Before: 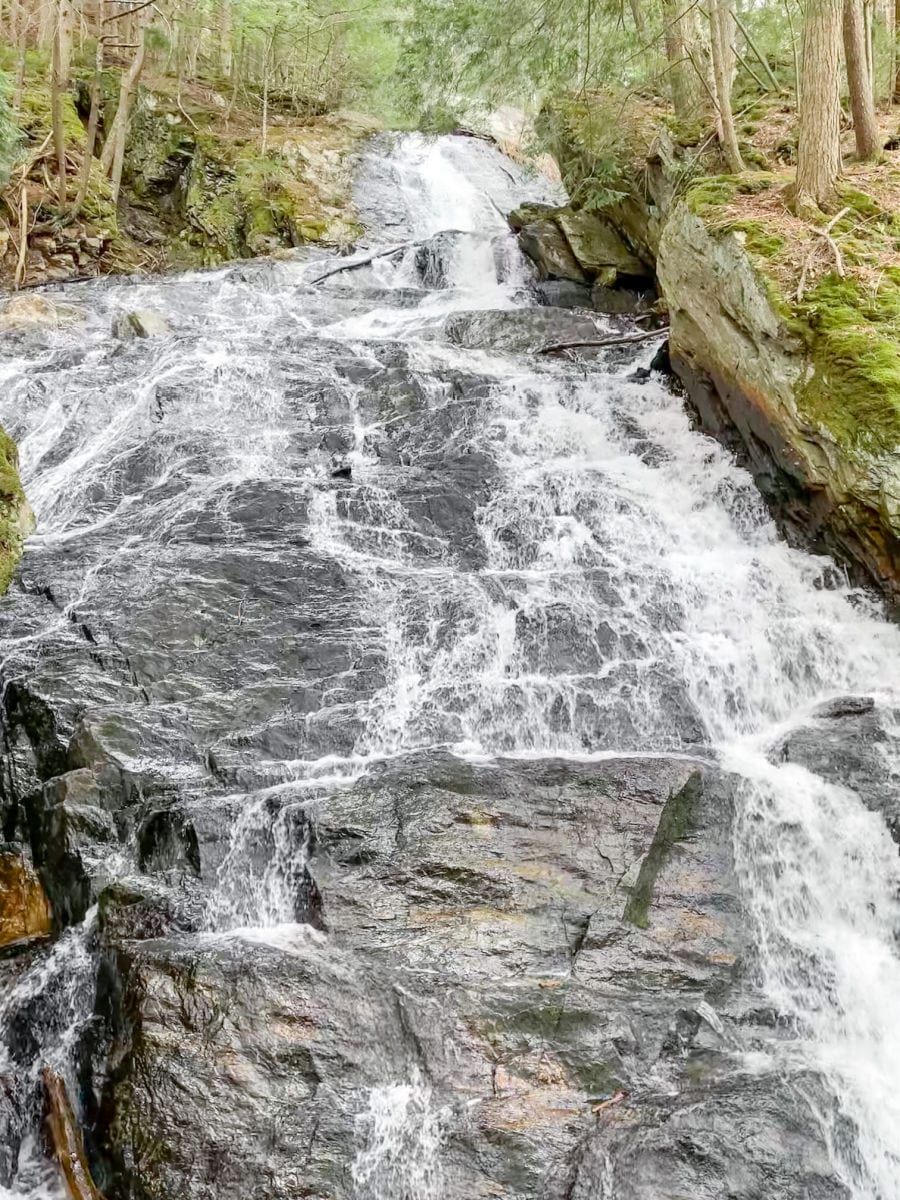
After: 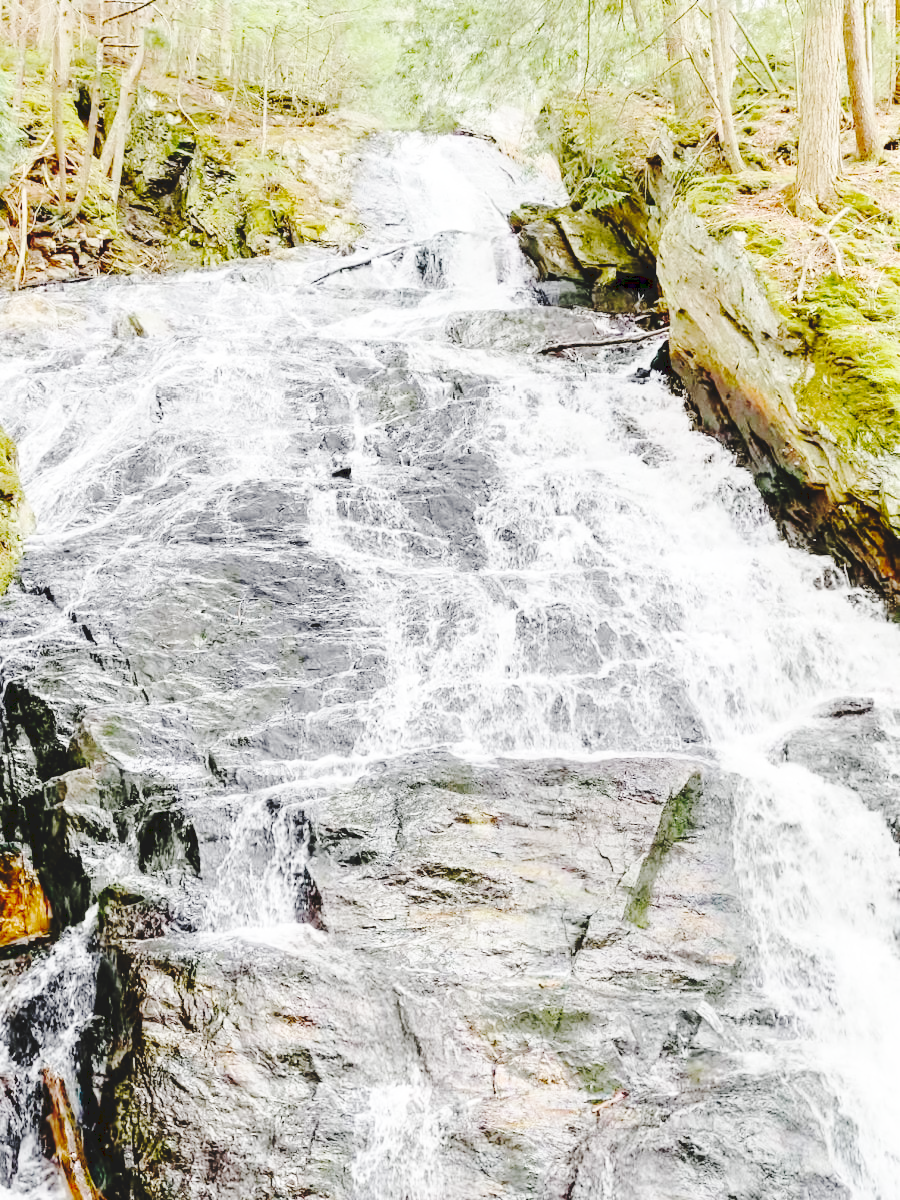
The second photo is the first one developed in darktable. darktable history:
base curve: curves: ch0 [(0, 0) (0.028, 0.03) (0.121, 0.232) (0.46, 0.748) (0.859, 0.968) (1, 1)], preserve colors none
tone curve: curves: ch0 [(0, 0) (0.003, 0.096) (0.011, 0.097) (0.025, 0.096) (0.044, 0.099) (0.069, 0.109) (0.1, 0.129) (0.136, 0.149) (0.177, 0.176) (0.224, 0.22) (0.277, 0.288) (0.335, 0.385) (0.399, 0.49) (0.468, 0.581) (0.543, 0.661) (0.623, 0.729) (0.709, 0.79) (0.801, 0.849) (0.898, 0.912) (1, 1)], preserve colors none
